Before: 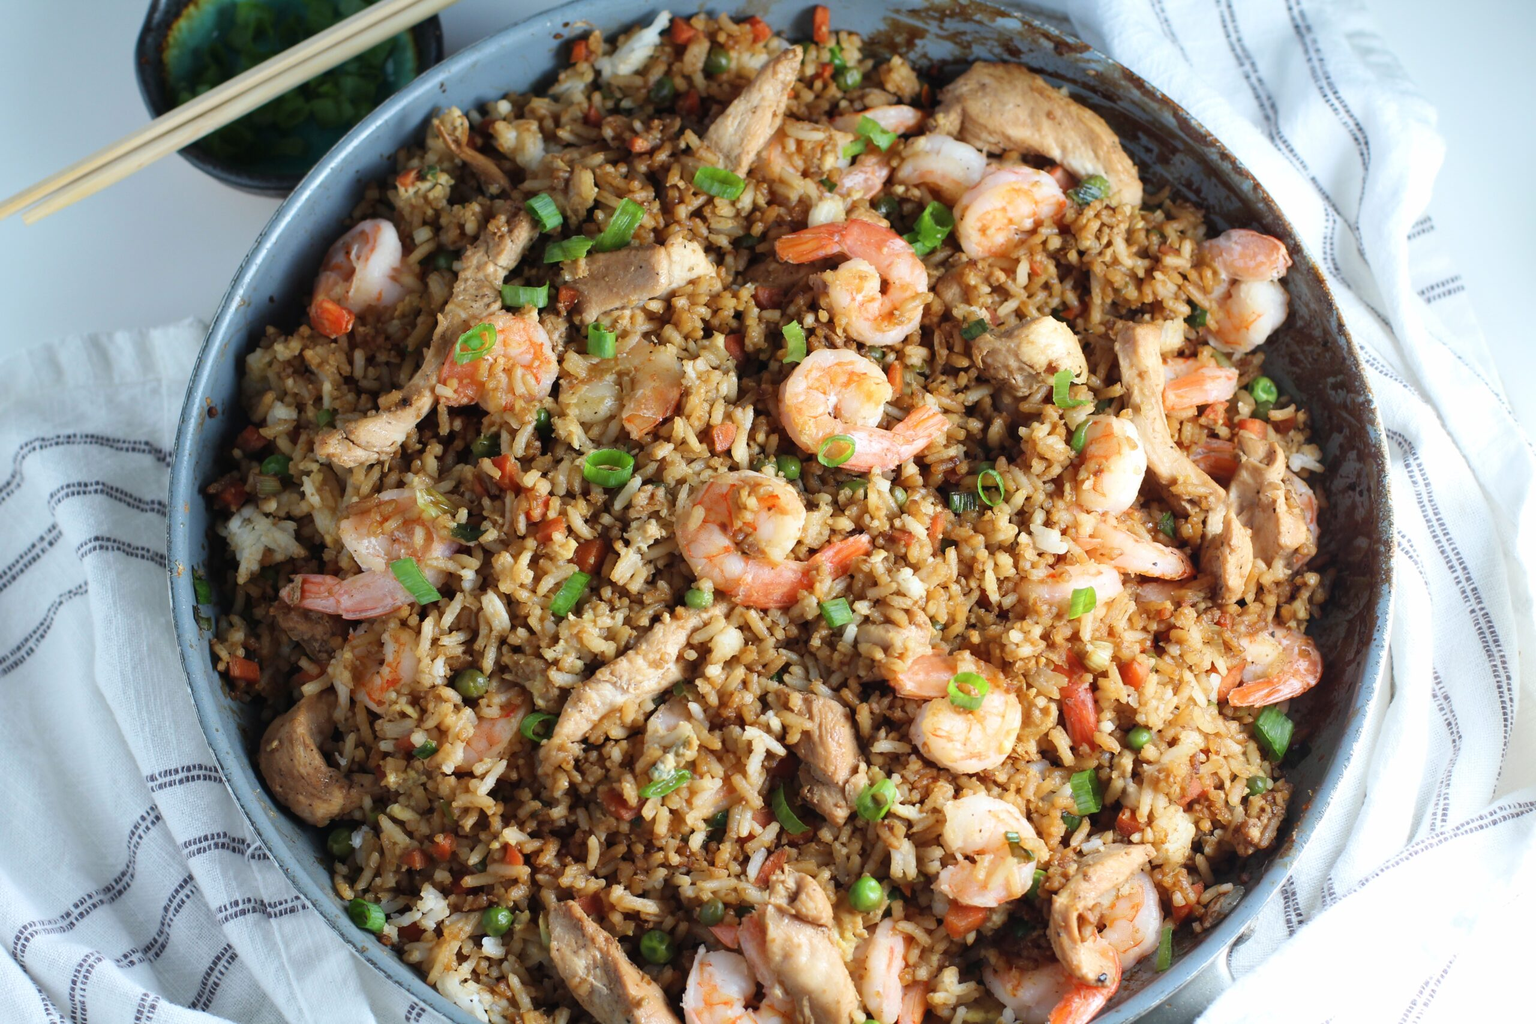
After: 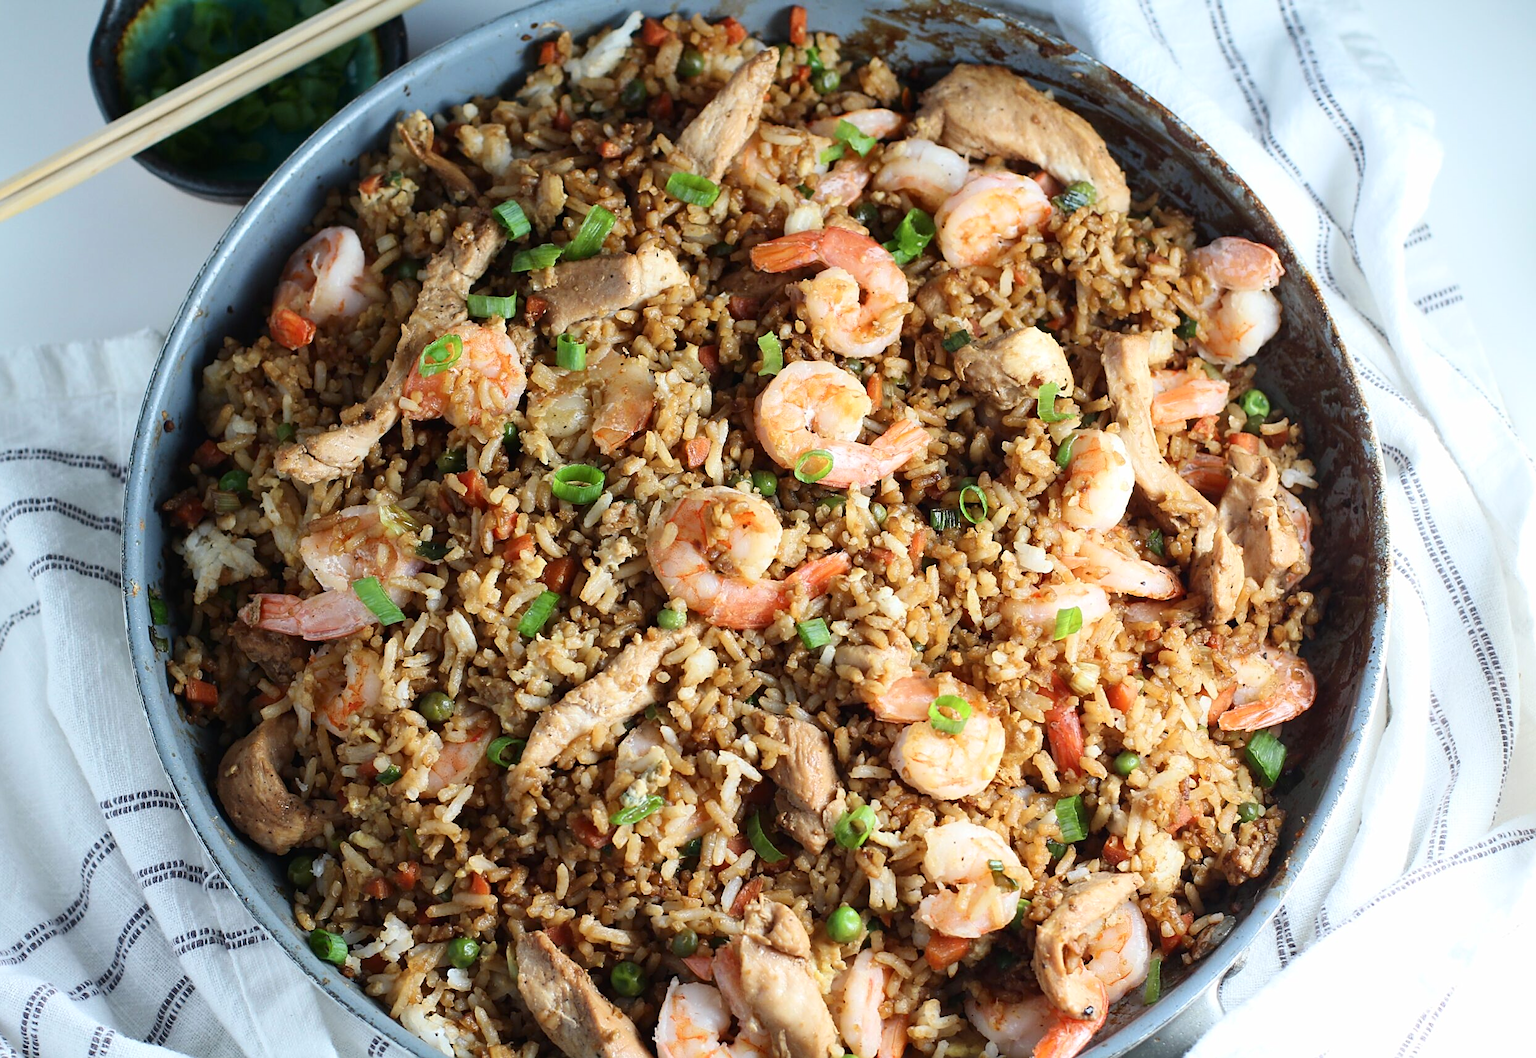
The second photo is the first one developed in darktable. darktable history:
sharpen: on, module defaults
contrast brightness saturation: contrast 0.14
rotate and perspective: automatic cropping off
crop and rotate: left 3.238%
